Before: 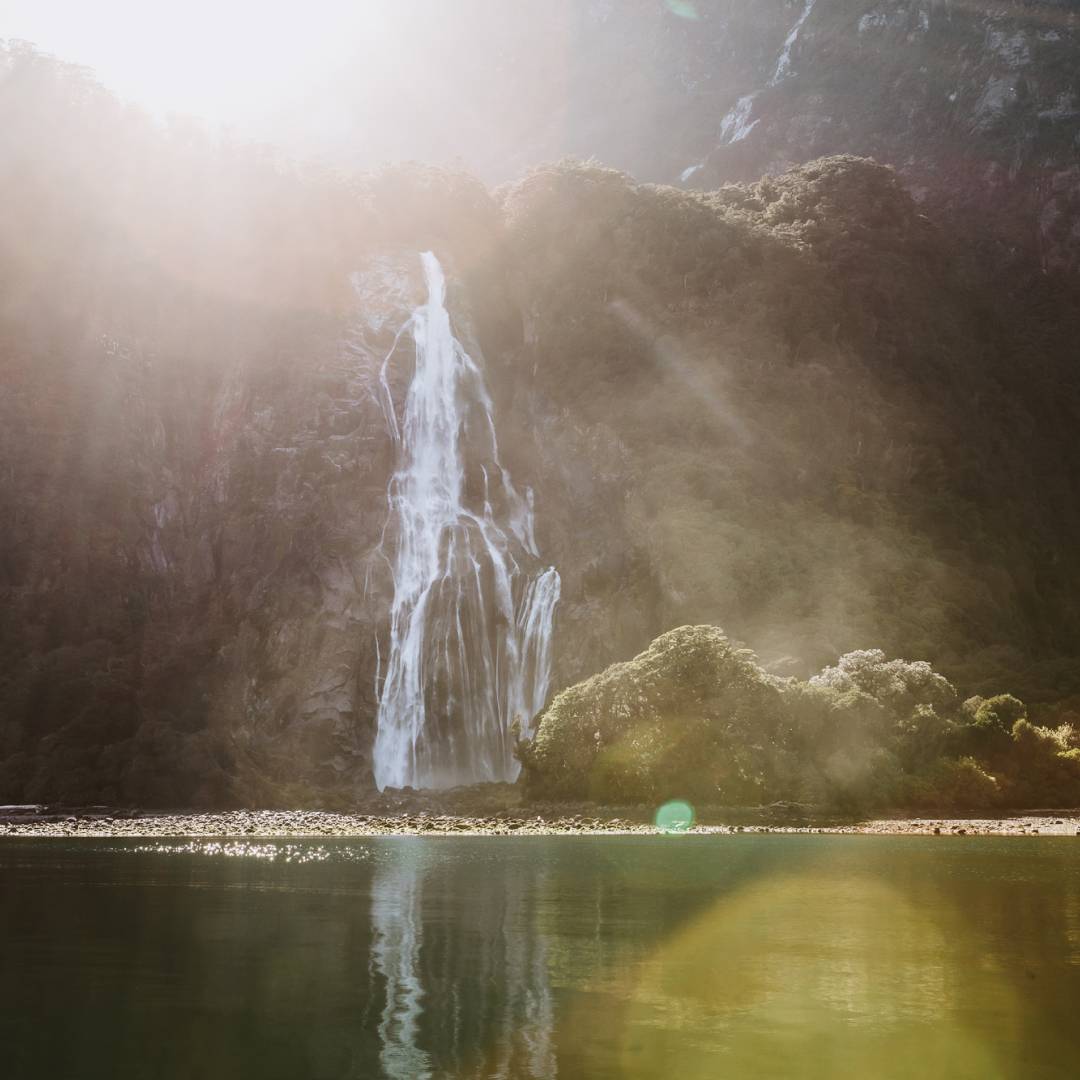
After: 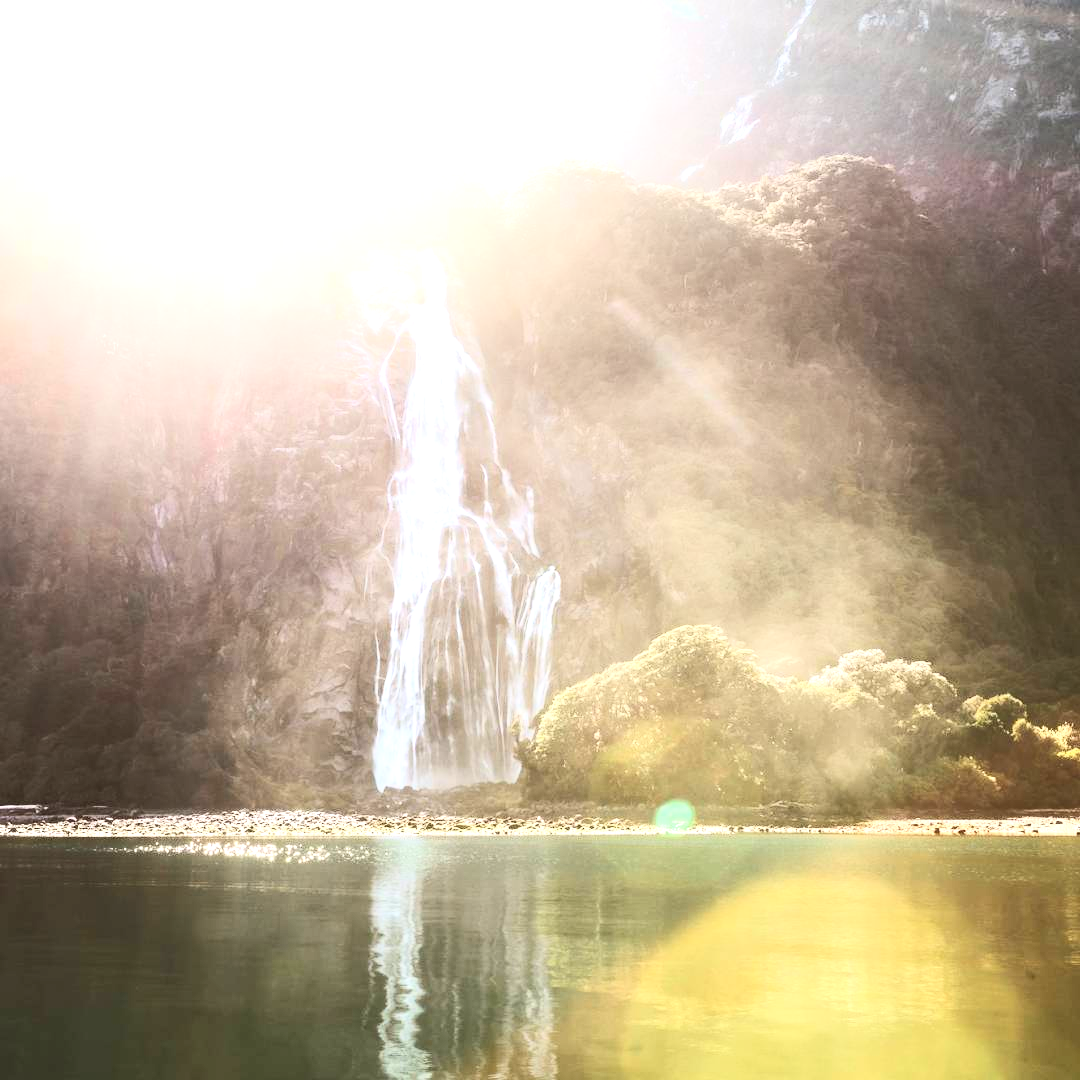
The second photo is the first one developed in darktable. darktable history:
tone curve: curves: ch0 [(0, 0) (0.003, 0.017) (0.011, 0.018) (0.025, 0.03) (0.044, 0.051) (0.069, 0.075) (0.1, 0.104) (0.136, 0.138) (0.177, 0.183) (0.224, 0.237) (0.277, 0.294) (0.335, 0.361) (0.399, 0.446) (0.468, 0.552) (0.543, 0.66) (0.623, 0.753) (0.709, 0.843) (0.801, 0.912) (0.898, 0.962) (1, 1)], color space Lab, independent channels, preserve colors none
exposure: black level correction 0, exposure 1.188 EV, compensate highlight preservation false
